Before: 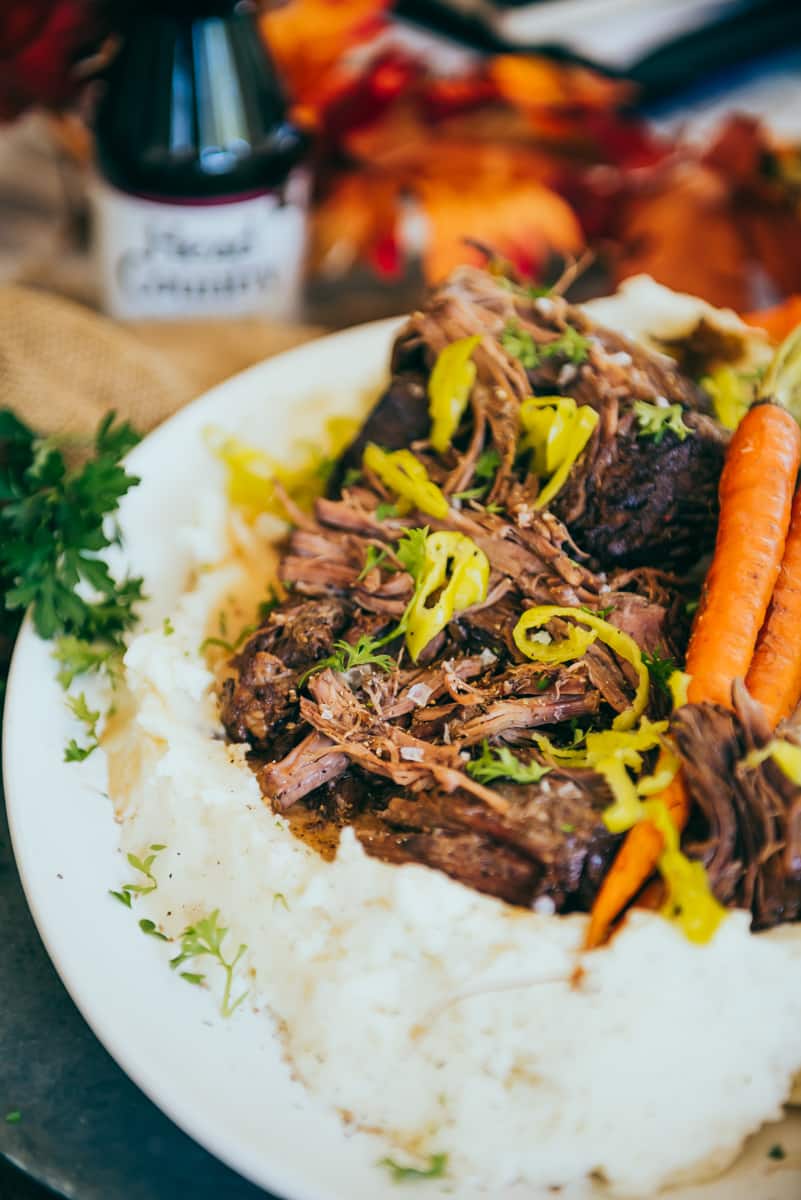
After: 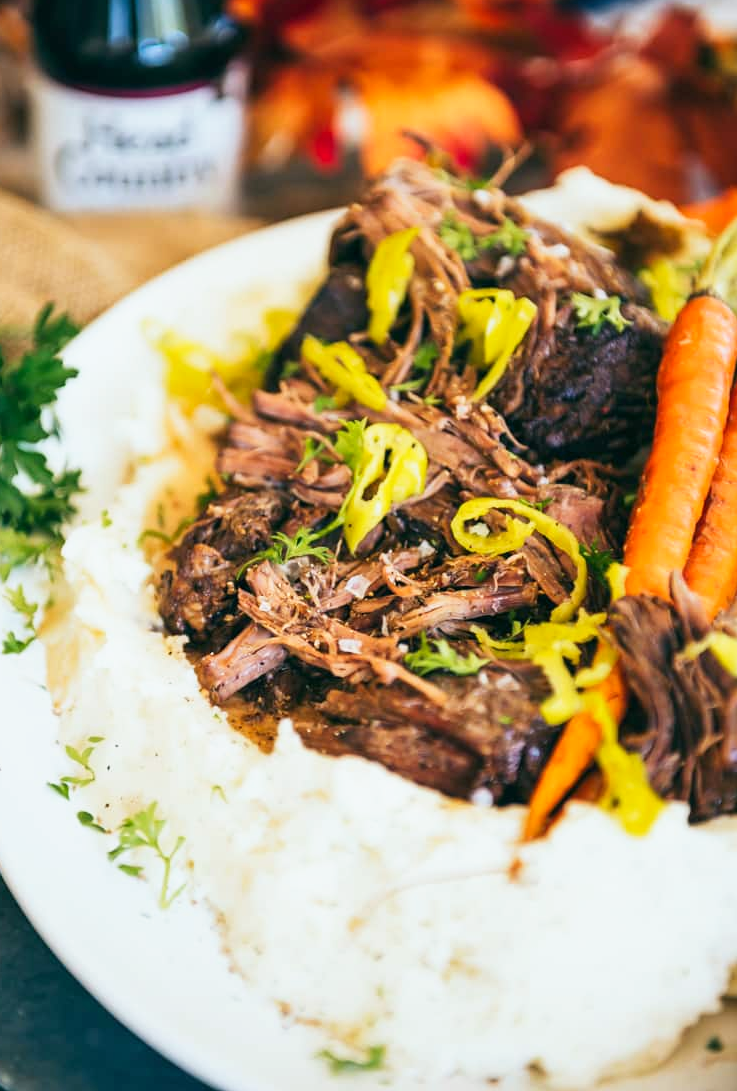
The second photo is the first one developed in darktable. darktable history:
crop and rotate: left 7.892%, top 9.081%
base curve: curves: ch0 [(0, 0) (0.688, 0.865) (1, 1)], preserve colors none
